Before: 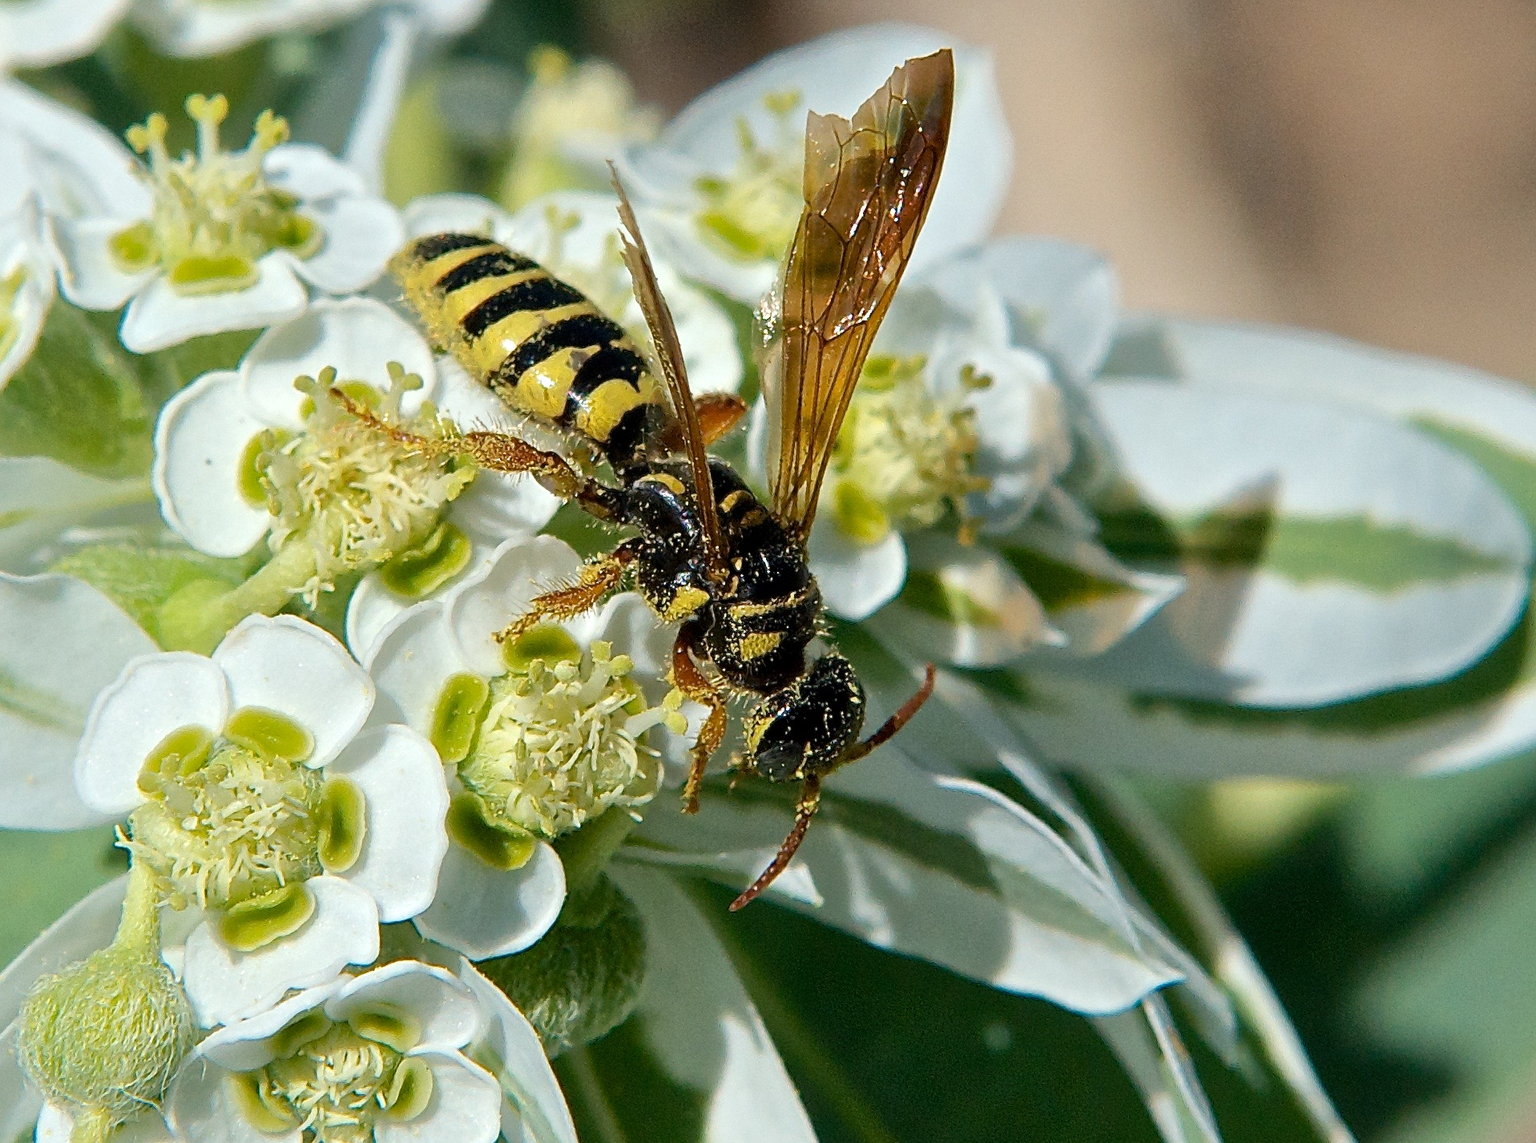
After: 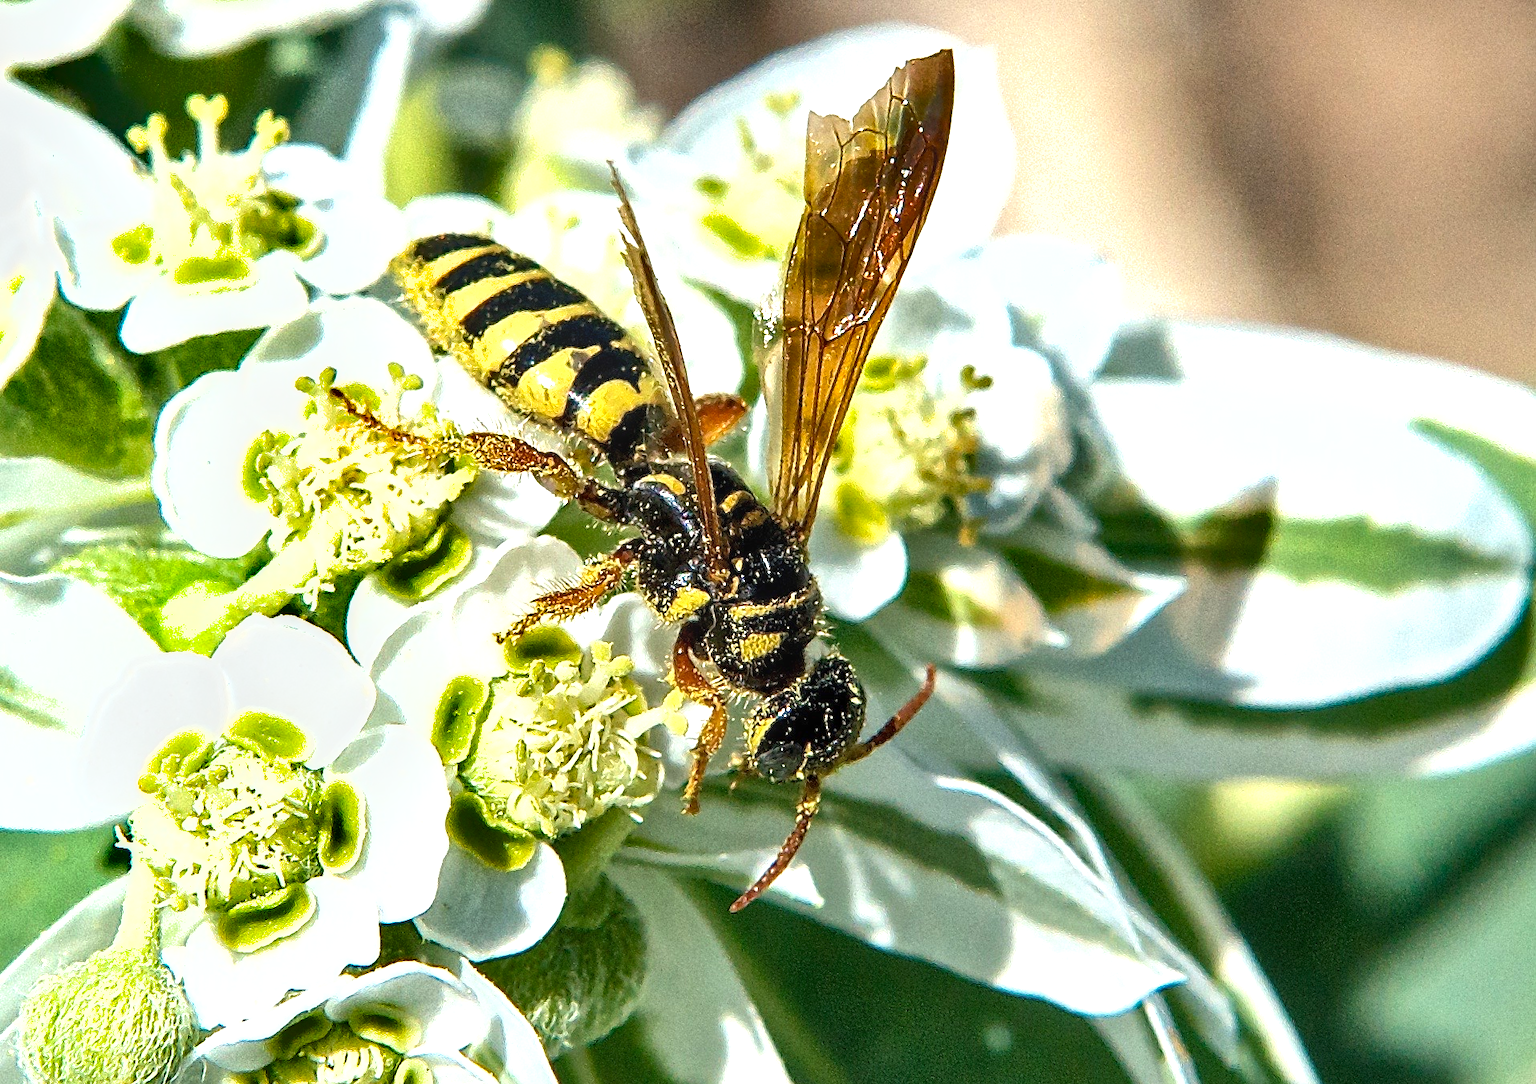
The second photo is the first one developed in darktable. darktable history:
exposure: black level correction 0, exposure 1.029 EV, compensate highlight preservation false
shadows and highlights: soften with gaussian
local contrast: on, module defaults
crop and rotate: top 0.009%, bottom 5.159%
